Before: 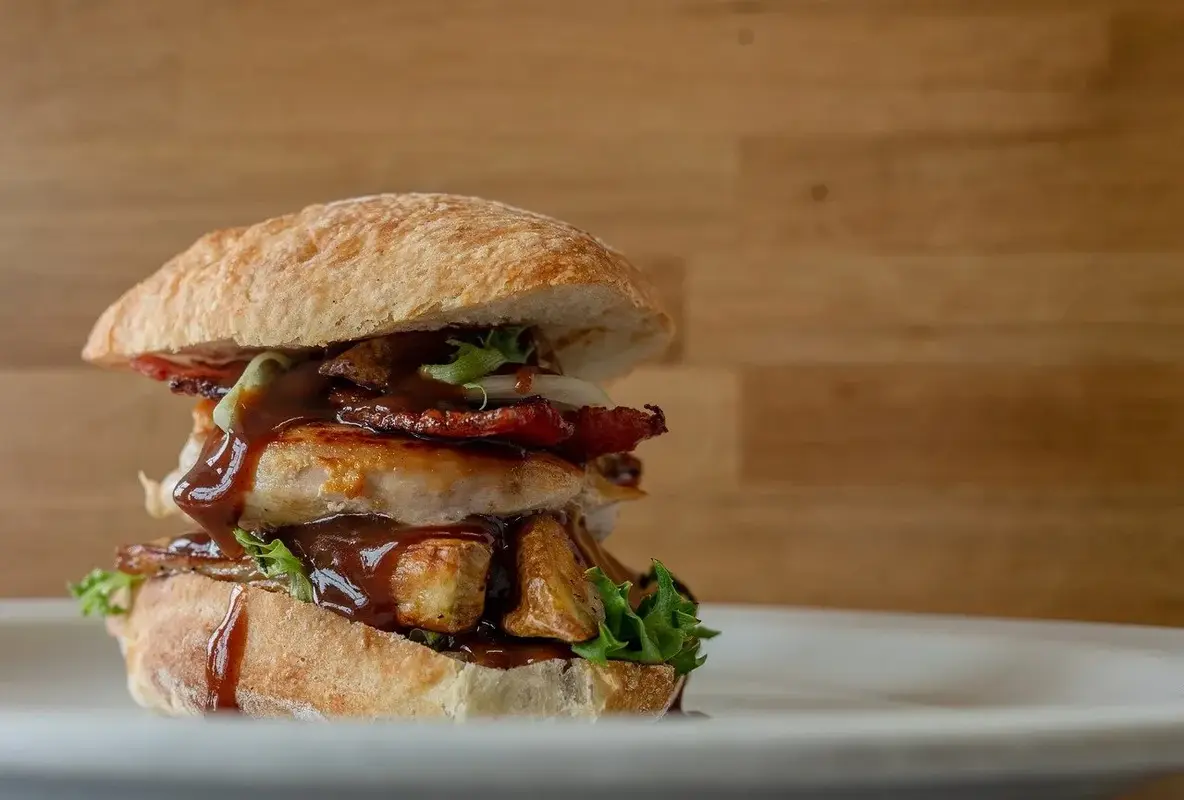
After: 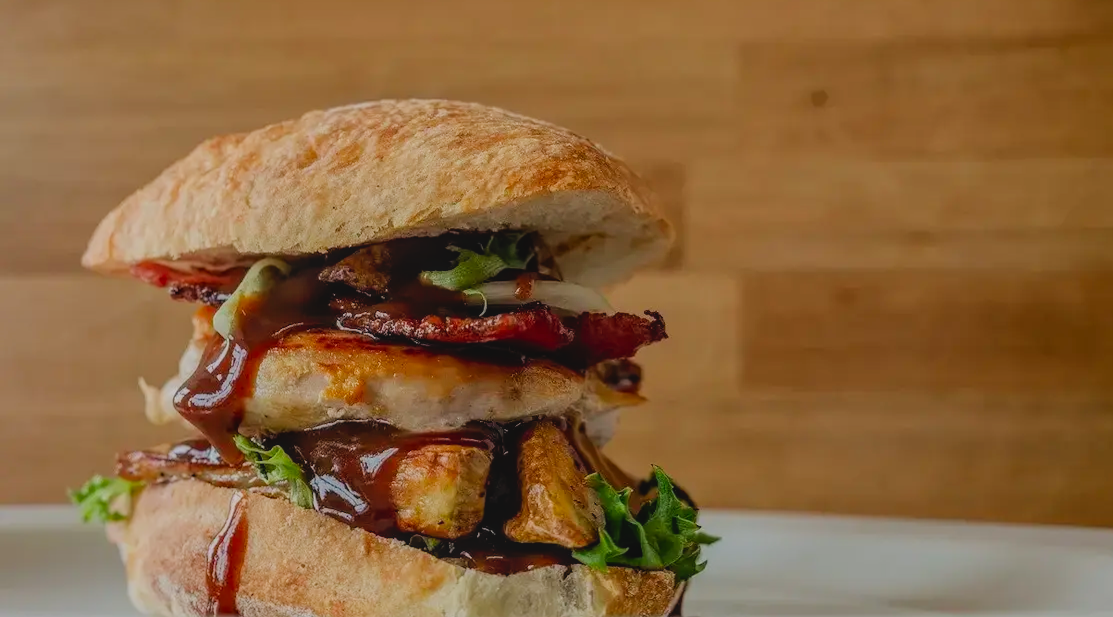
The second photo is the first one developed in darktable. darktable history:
crop and rotate: angle 0.063°, top 11.804%, right 5.809%, bottom 10.825%
filmic rgb: black relative exposure -7.65 EV, white relative exposure 4.56 EV, hardness 3.61
contrast brightness saturation: contrast -0.197, saturation 0.188
local contrast: detail 130%
